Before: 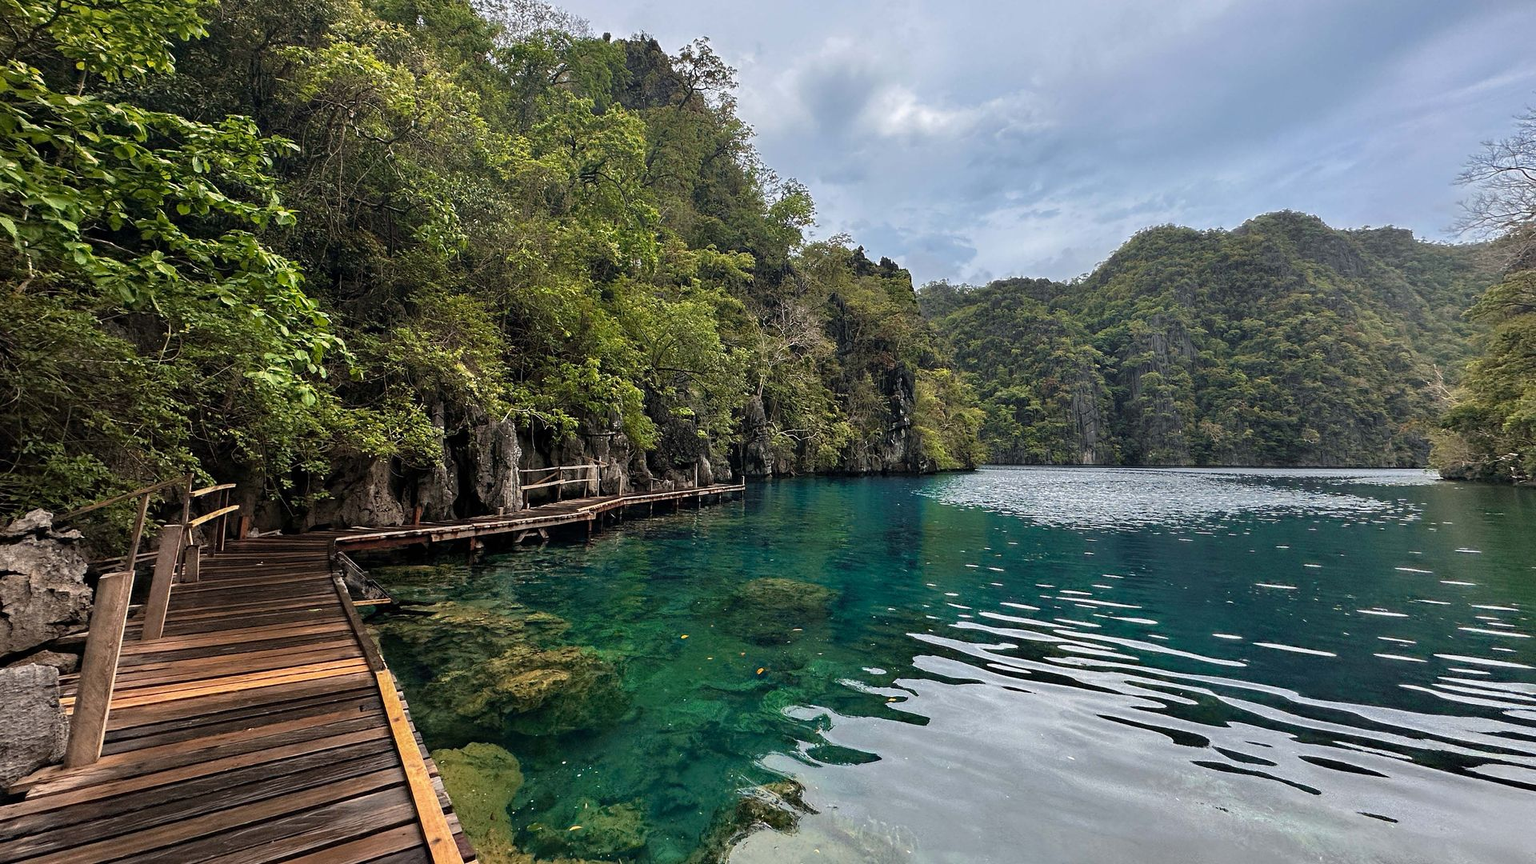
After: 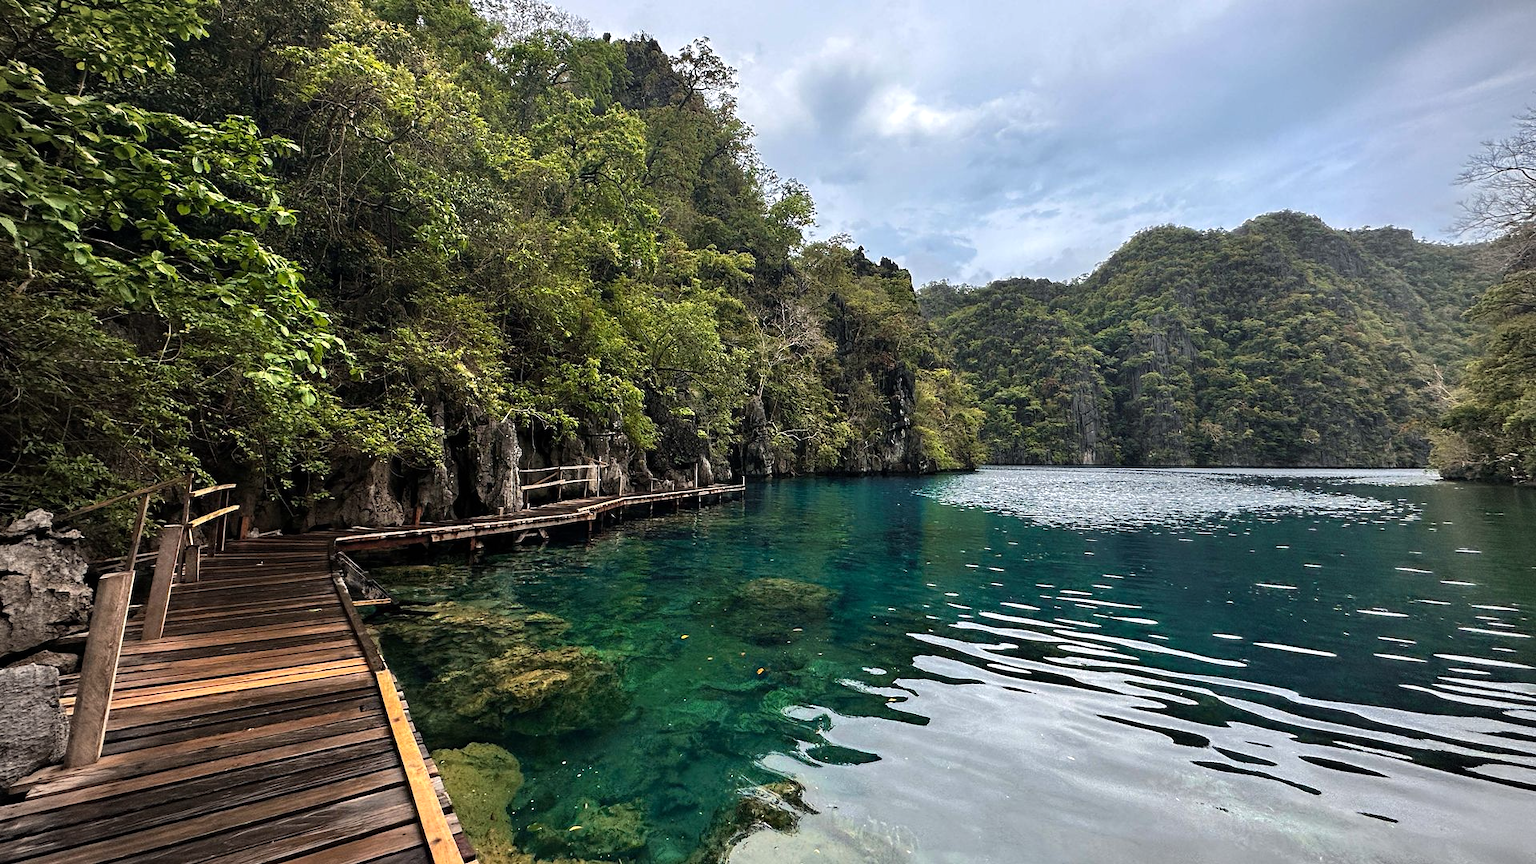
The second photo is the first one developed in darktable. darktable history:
vignetting: fall-off radius 60.92%
tone equalizer: -8 EV -0.417 EV, -7 EV -0.389 EV, -6 EV -0.333 EV, -5 EV -0.222 EV, -3 EV 0.222 EV, -2 EV 0.333 EV, -1 EV 0.389 EV, +0 EV 0.417 EV, edges refinement/feathering 500, mask exposure compensation -1.57 EV, preserve details no
